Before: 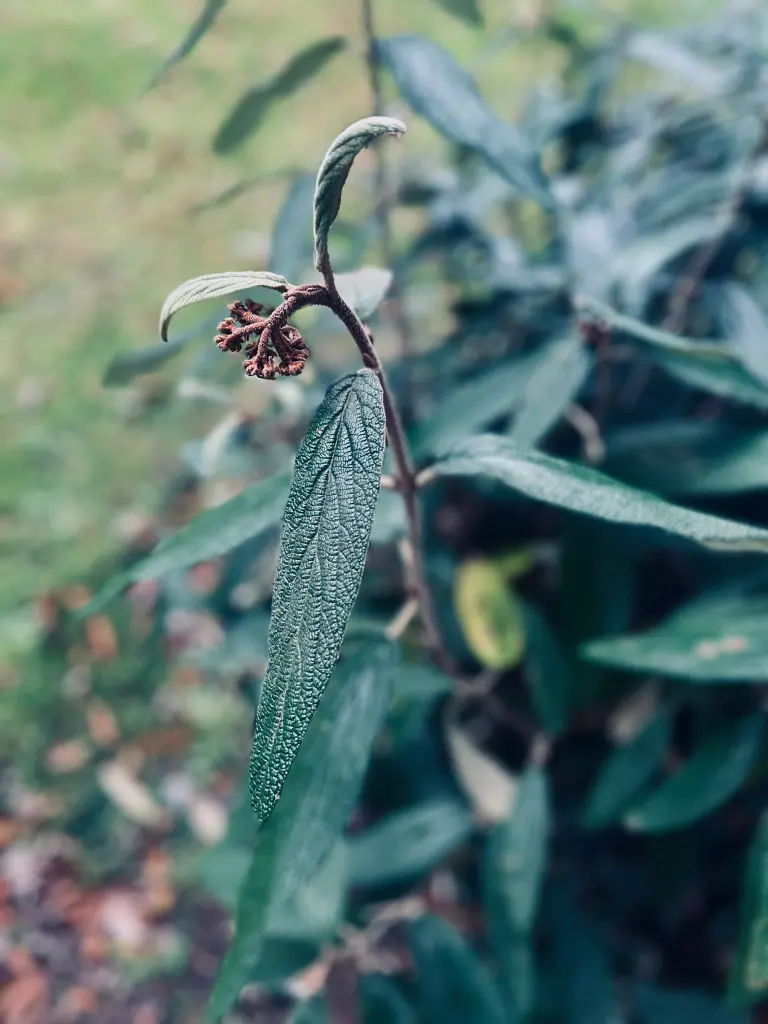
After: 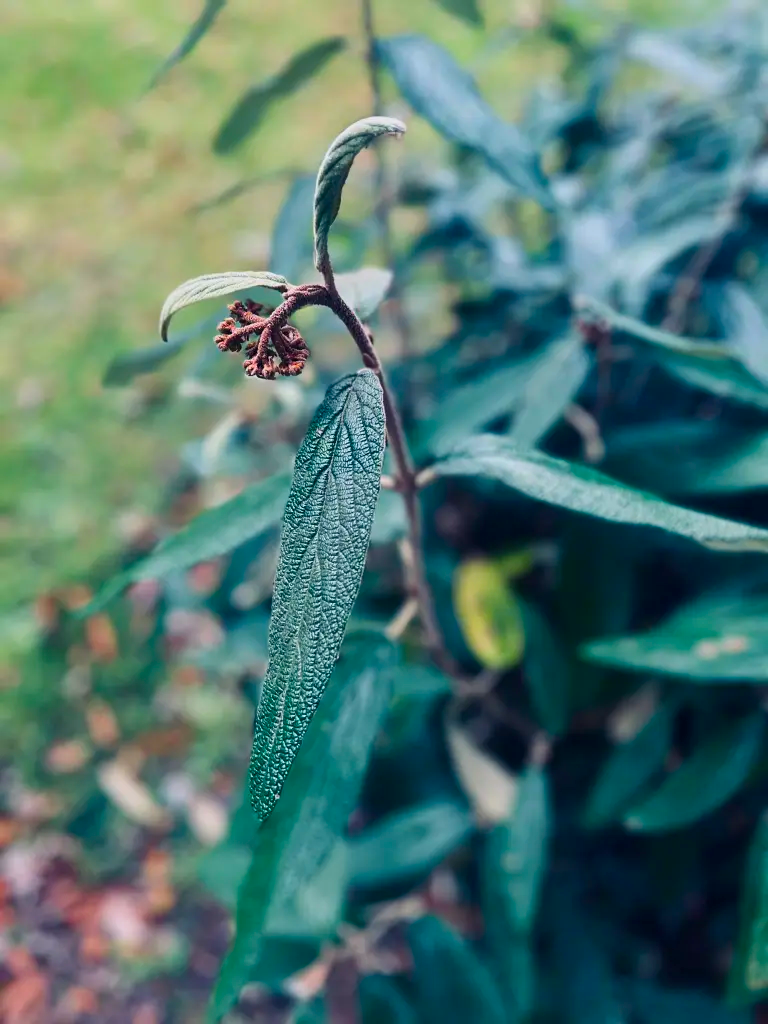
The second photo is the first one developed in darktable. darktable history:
white balance: emerald 1
color balance rgb: linear chroma grading › global chroma 15%, perceptual saturation grading › global saturation 30%
